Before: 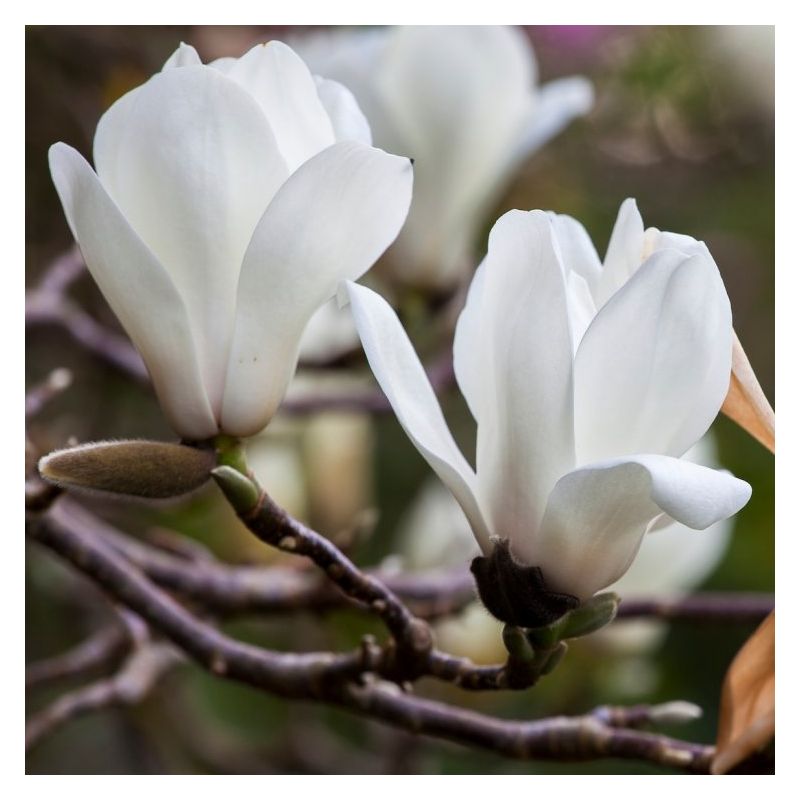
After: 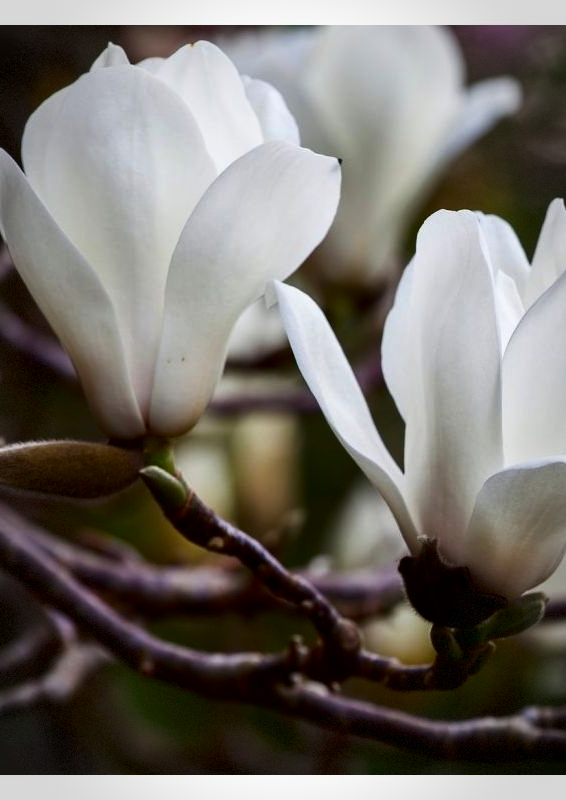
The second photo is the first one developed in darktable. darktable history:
vignetting: brightness -0.321, automatic ratio true, dithering 8-bit output
contrast brightness saturation: contrast 0.131, brightness -0.227, saturation 0.141
crop and rotate: left 9.055%, right 20.084%
